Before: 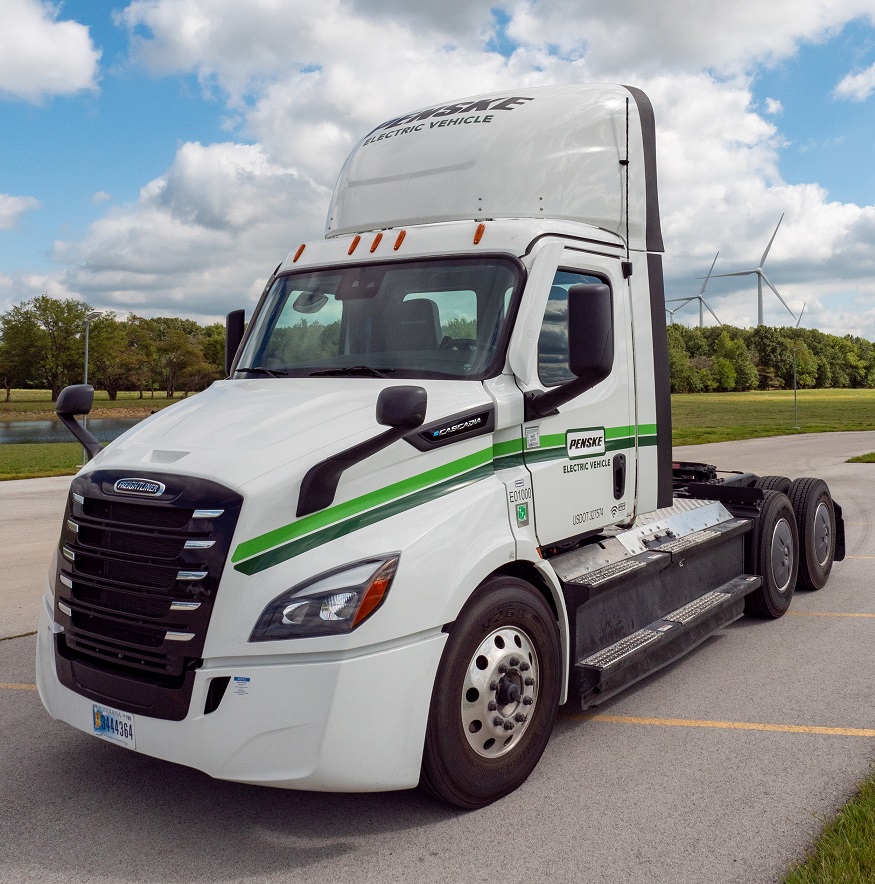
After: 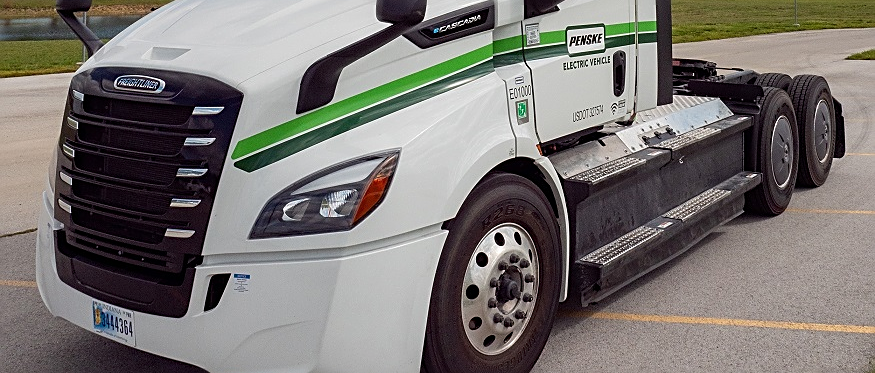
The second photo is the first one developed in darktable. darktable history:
crop: top 45.594%, bottom 12.115%
tone equalizer: edges refinement/feathering 500, mask exposure compensation -1.57 EV, preserve details guided filter
sharpen: radius 1.944
